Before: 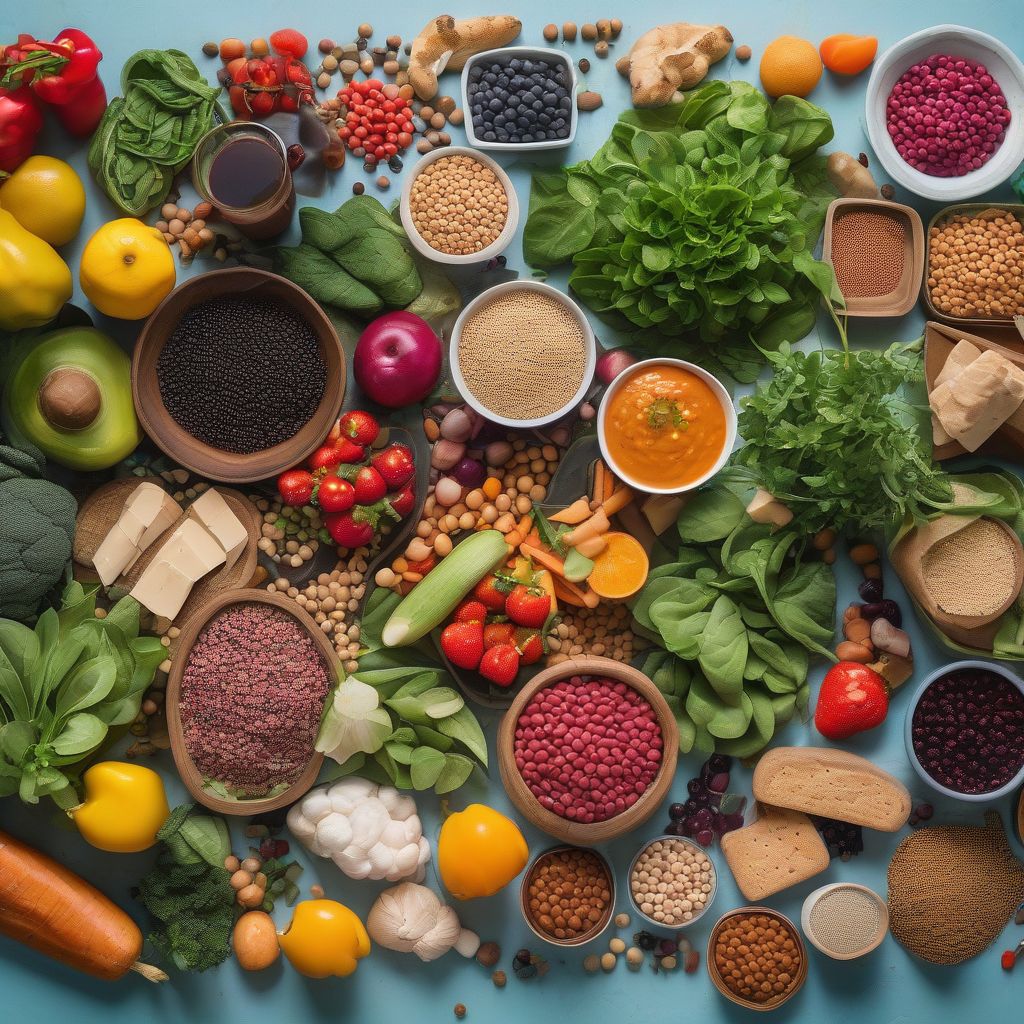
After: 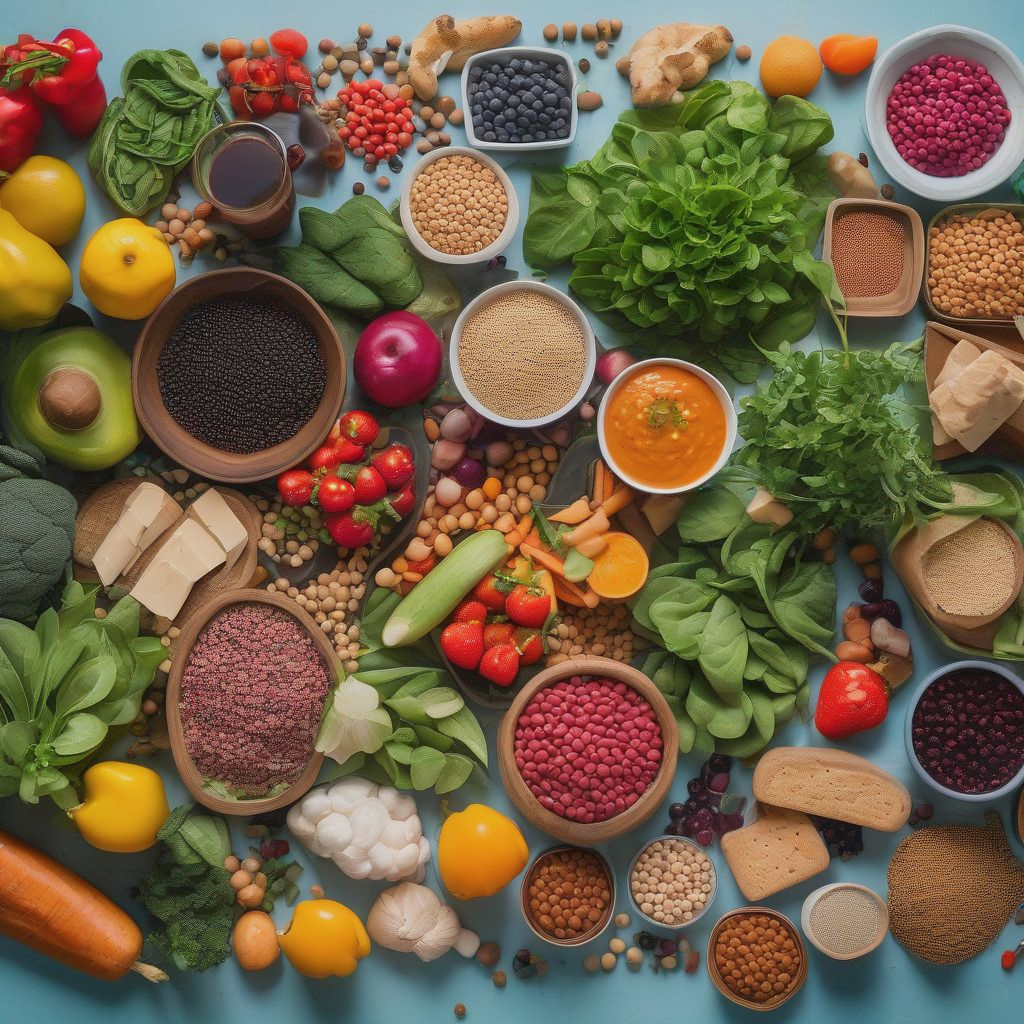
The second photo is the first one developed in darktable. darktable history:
color balance rgb: perceptual saturation grading › global saturation -0.31%, global vibrance -8%, contrast -13%, saturation formula JzAzBz (2021)
